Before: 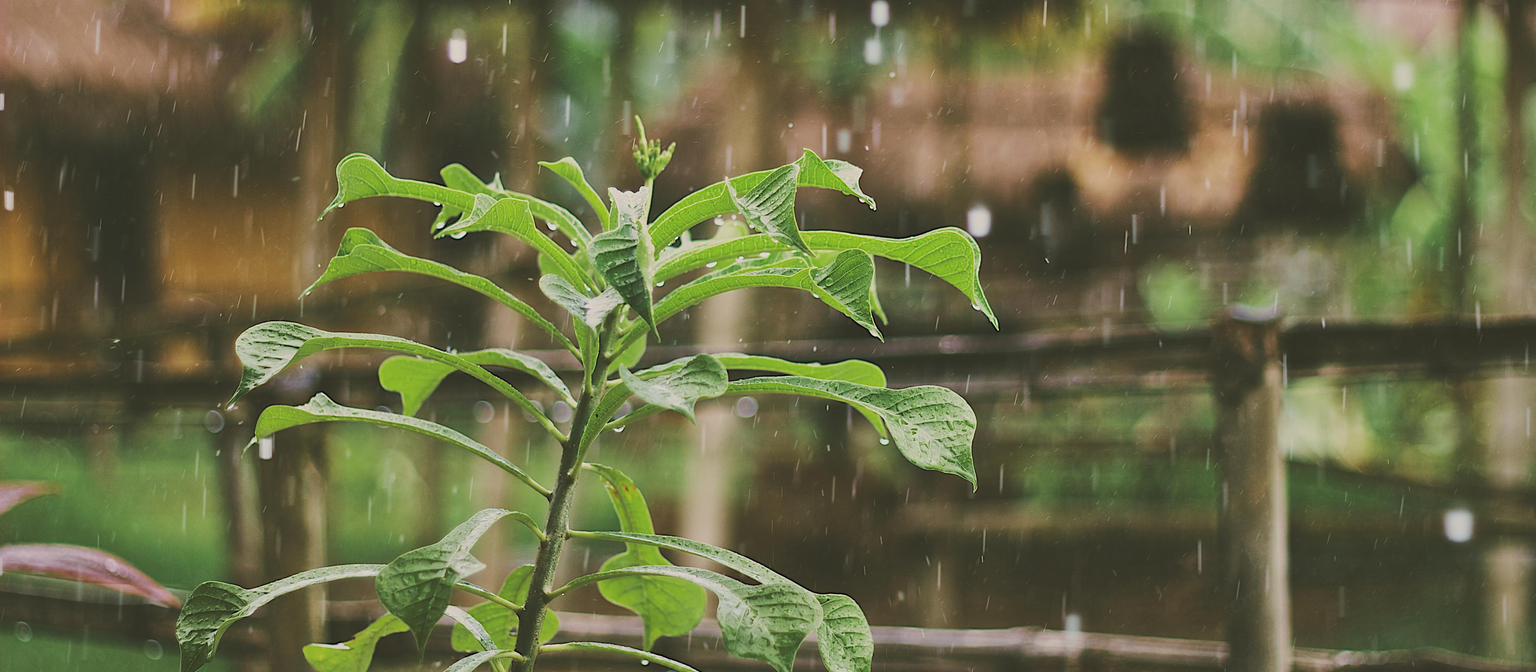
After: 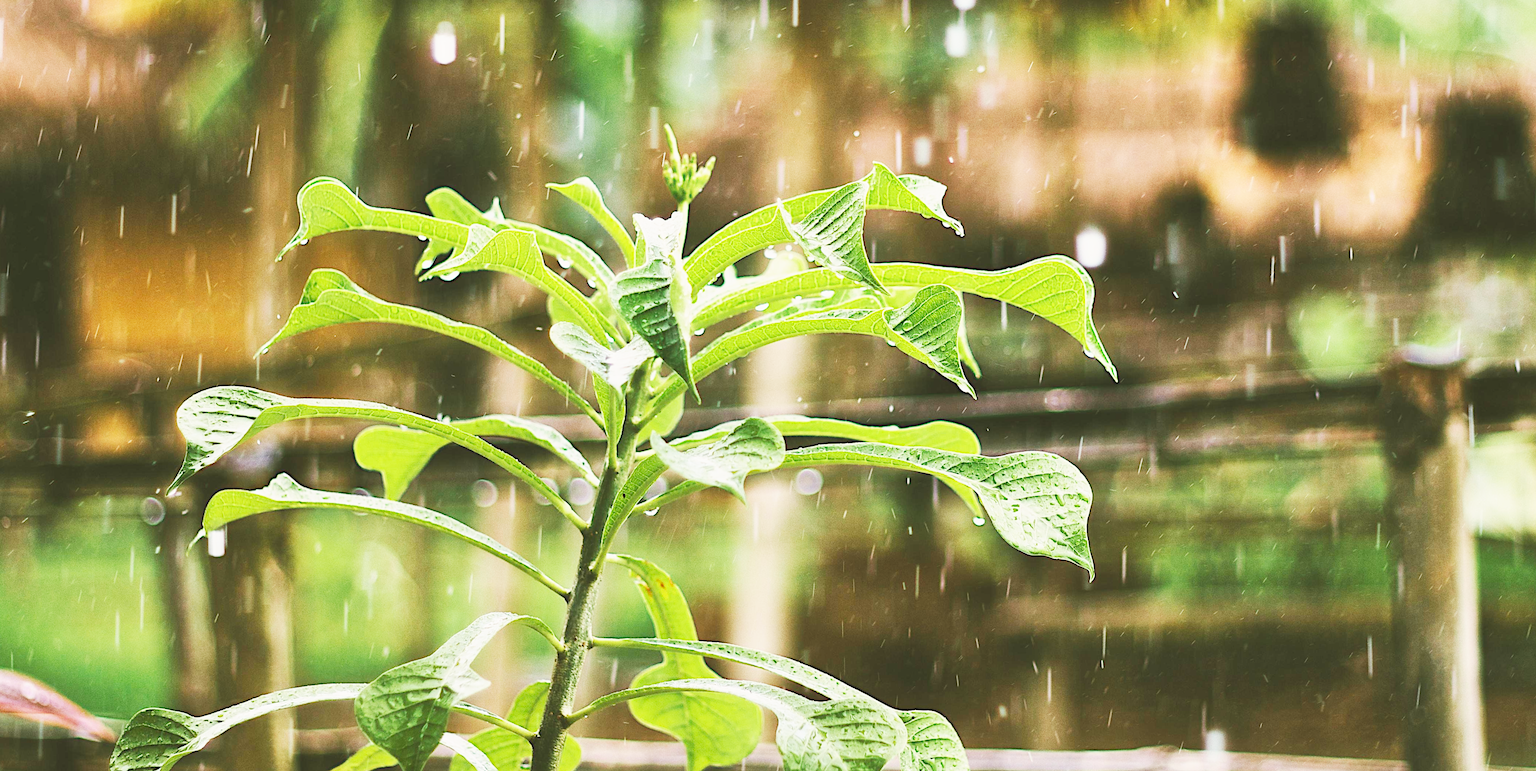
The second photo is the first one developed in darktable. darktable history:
crop and rotate: angle 1°, left 4.281%, top 0.642%, right 11.383%, bottom 2.486%
base curve: curves: ch0 [(0, 0) (0.007, 0.004) (0.027, 0.03) (0.046, 0.07) (0.207, 0.54) (0.442, 0.872) (0.673, 0.972) (1, 1)], preserve colors none
